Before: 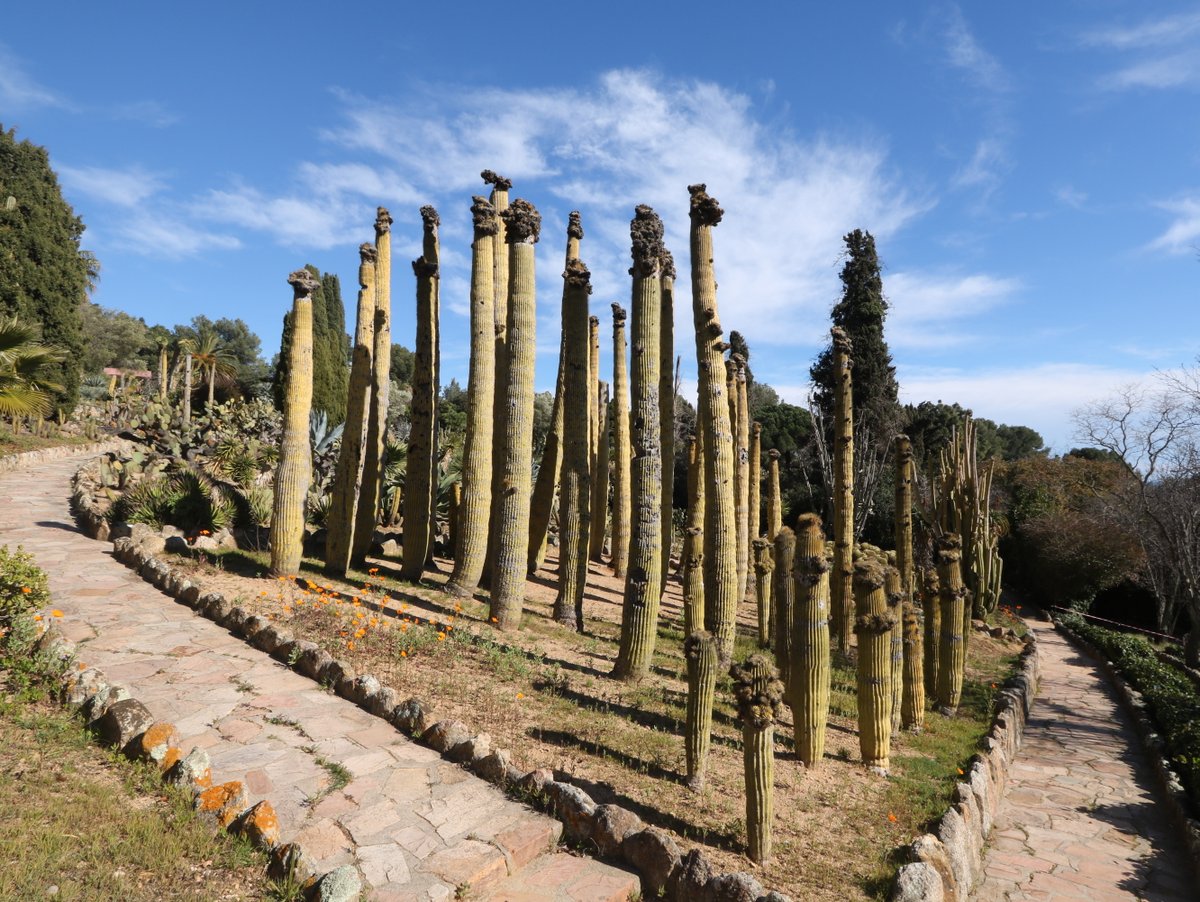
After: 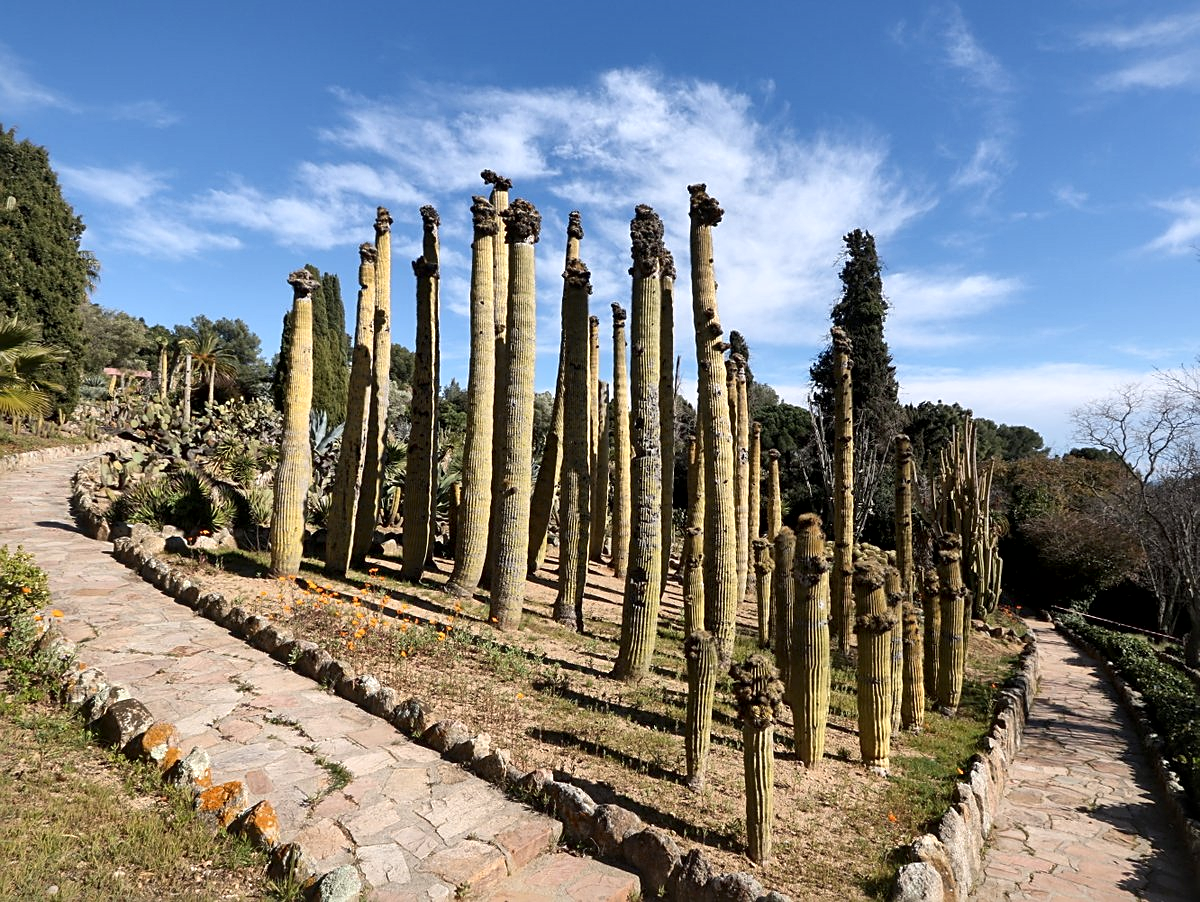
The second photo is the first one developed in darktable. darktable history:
local contrast: mode bilateral grid, contrast 24, coarseness 61, detail 151%, midtone range 0.2
sharpen: on, module defaults
